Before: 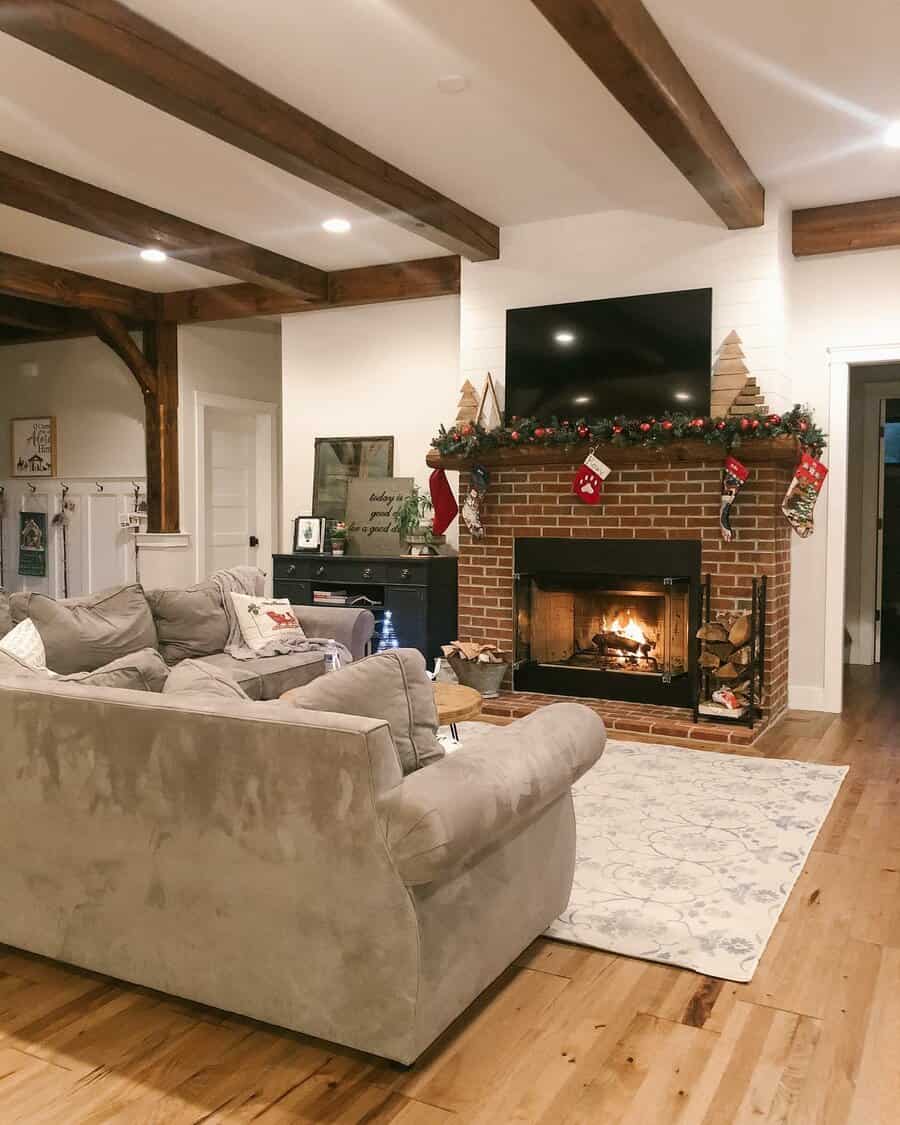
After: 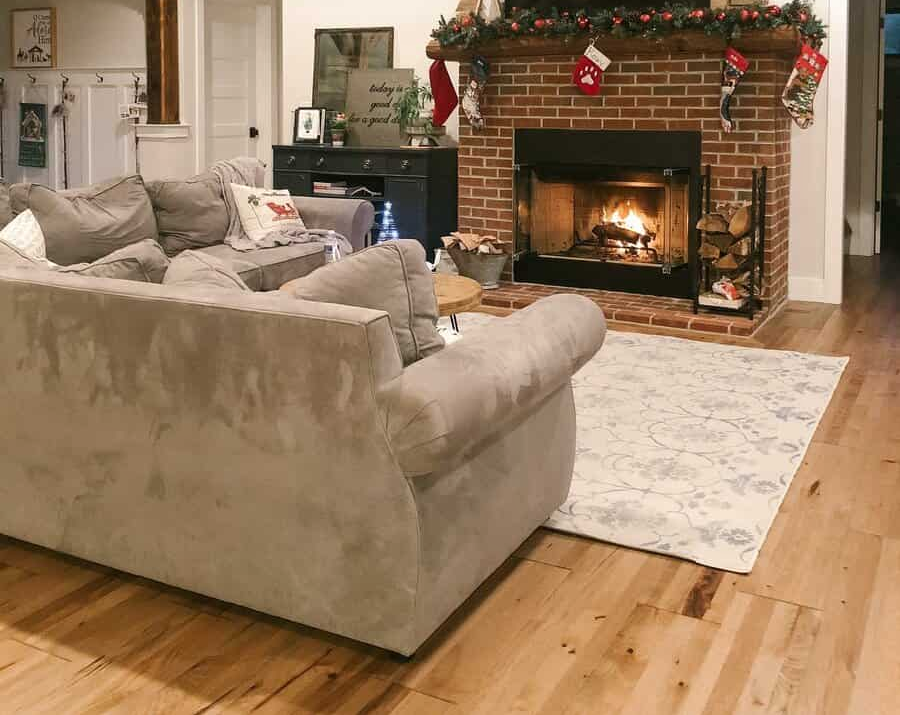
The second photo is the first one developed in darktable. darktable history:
tone equalizer: on, module defaults
crop and rotate: top 36.435%
